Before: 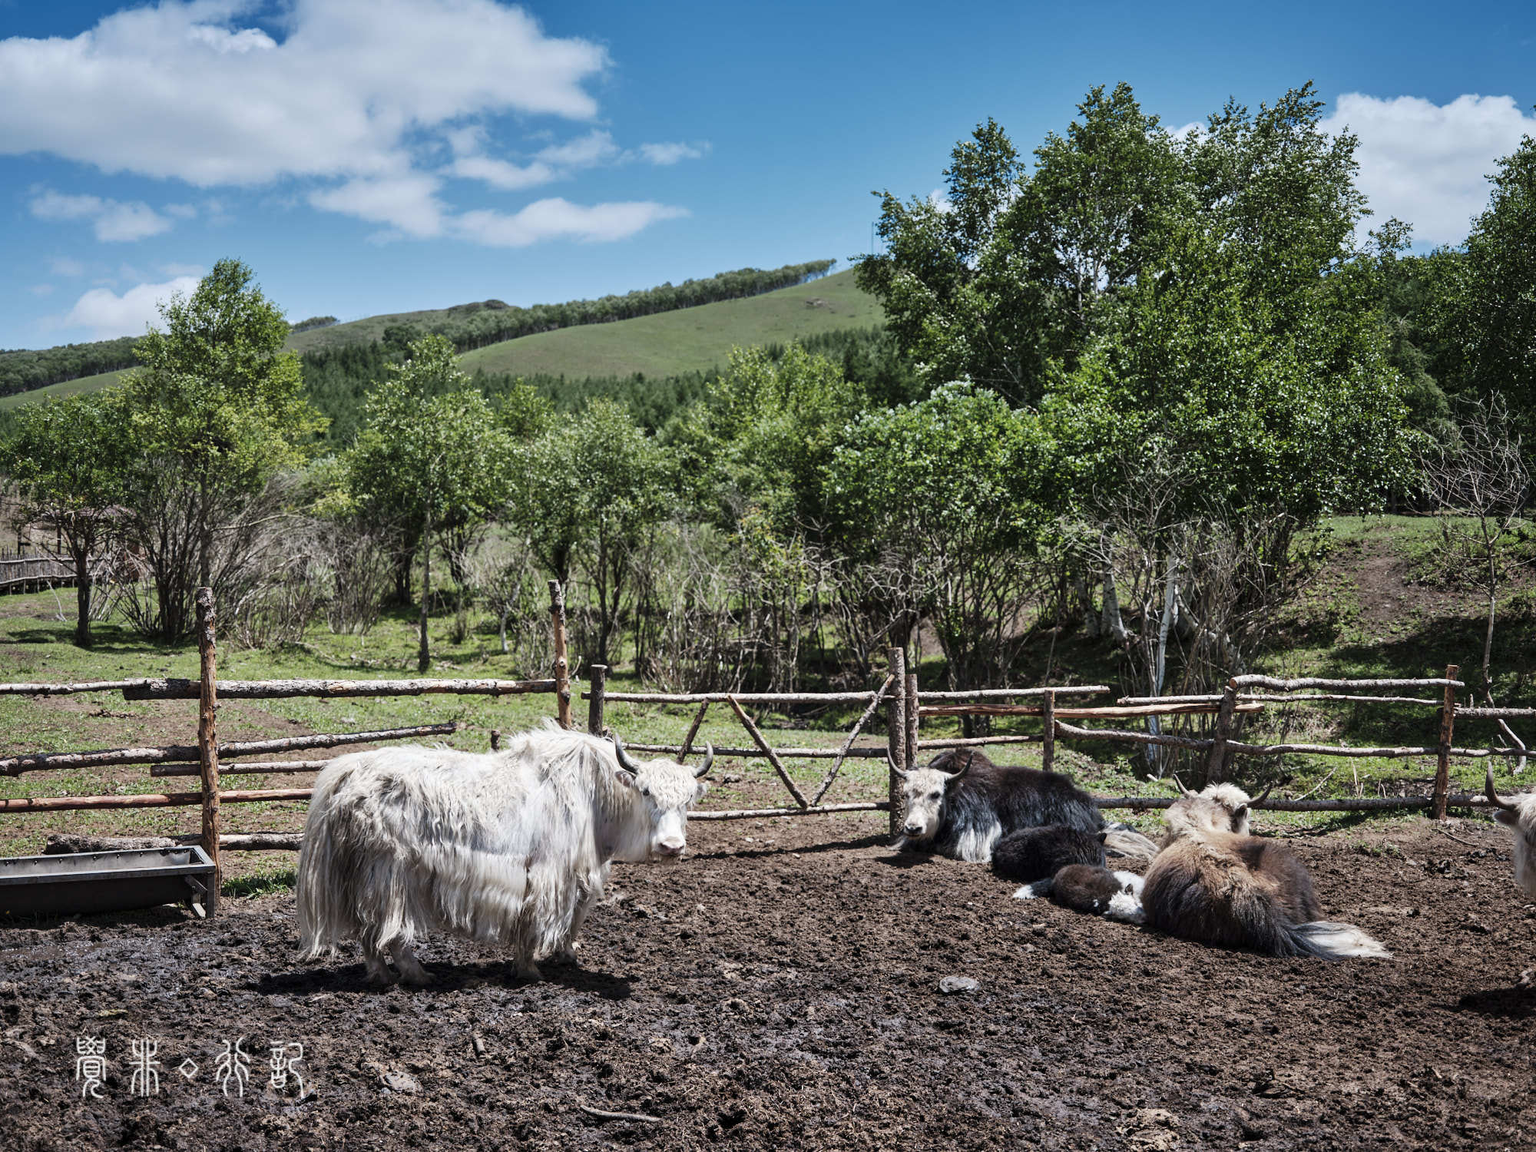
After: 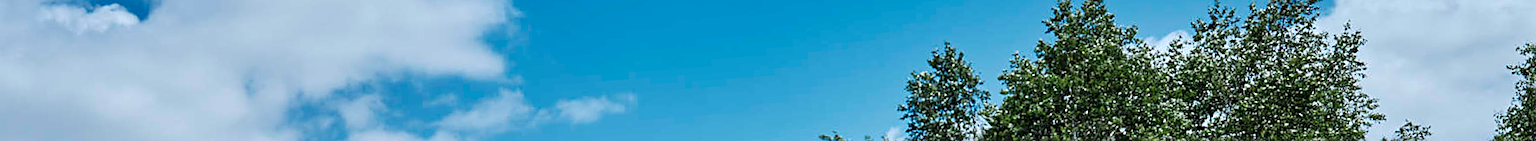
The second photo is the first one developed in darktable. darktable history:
sharpen: on, module defaults
white balance: red 0.982, blue 1.018
crop and rotate: left 9.644%, top 9.491%, right 6.021%, bottom 80.509%
tone equalizer: on, module defaults
rotate and perspective: rotation -4.25°, automatic cropping off
